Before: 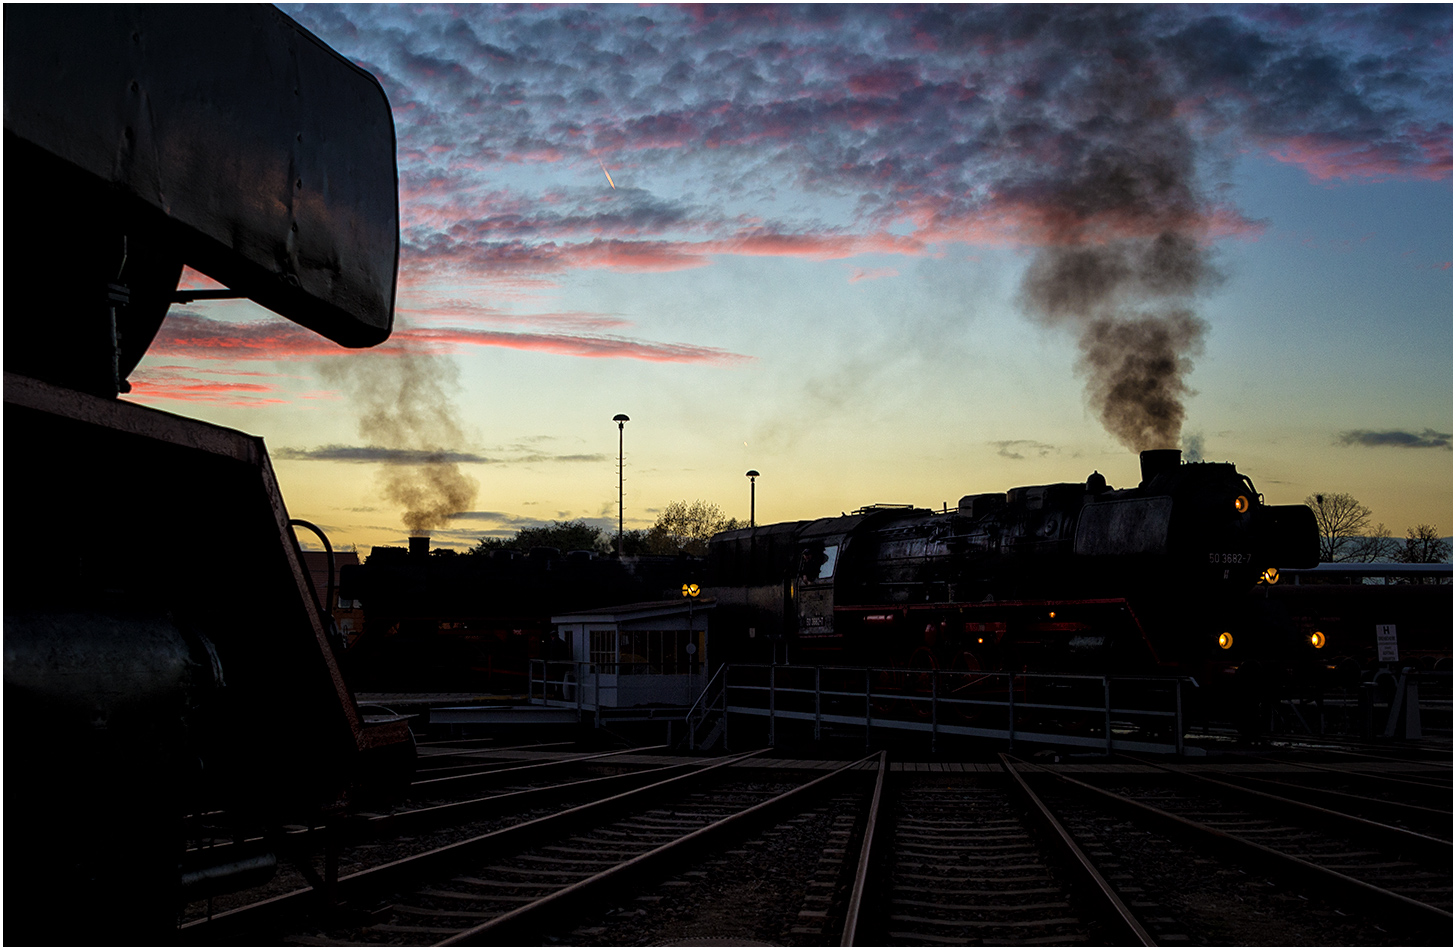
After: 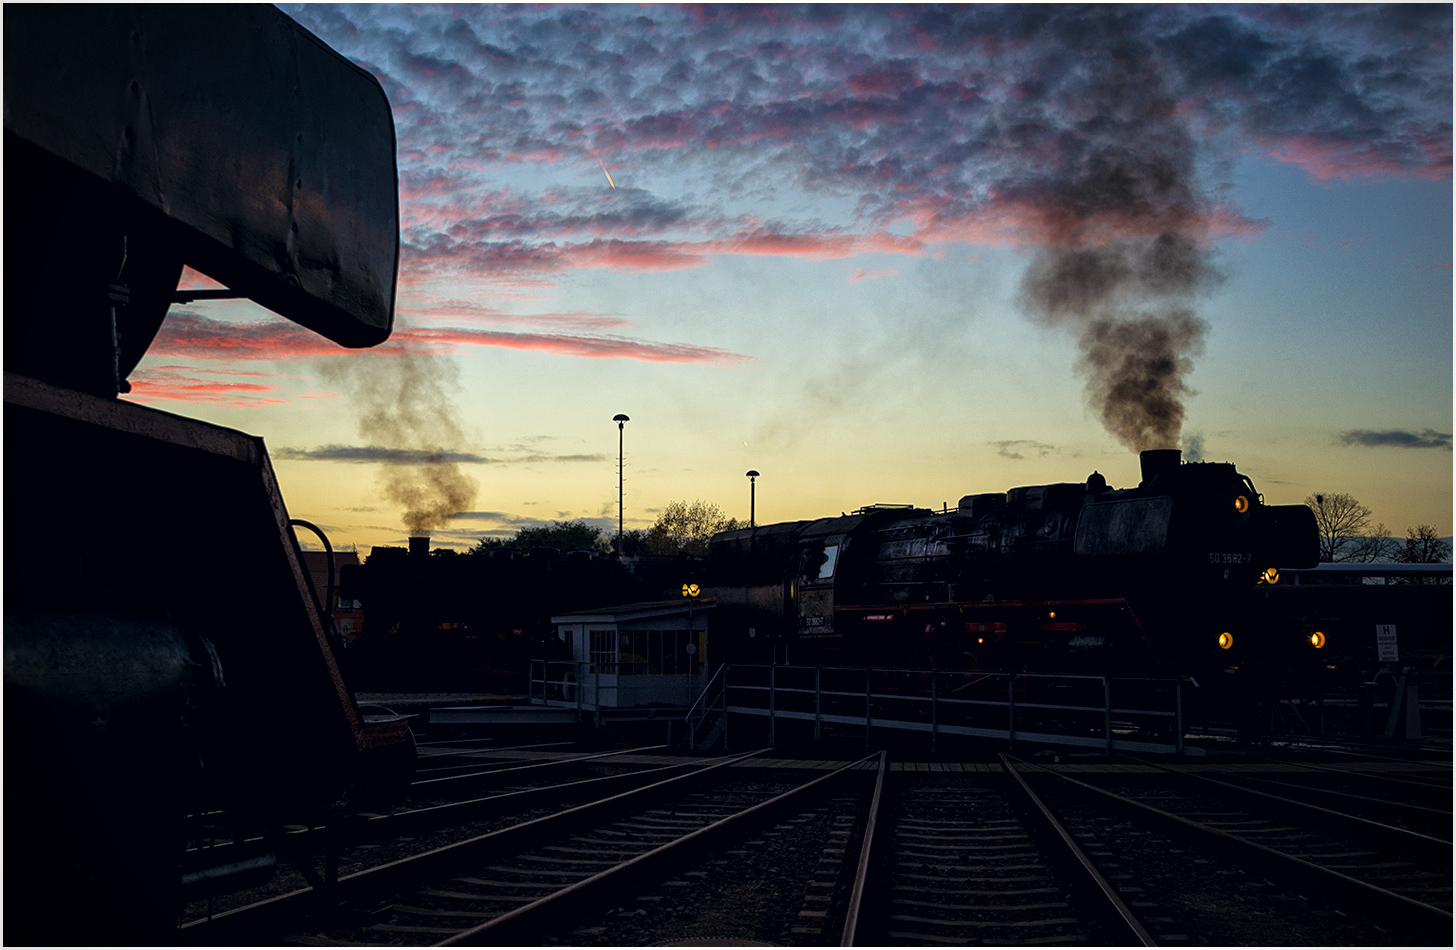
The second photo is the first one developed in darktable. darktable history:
color correction: highlights a* 0.284, highlights b* 2.68, shadows a* -0.986, shadows b* -4.29
vignetting: brightness -0.277, dithering 16-bit output
